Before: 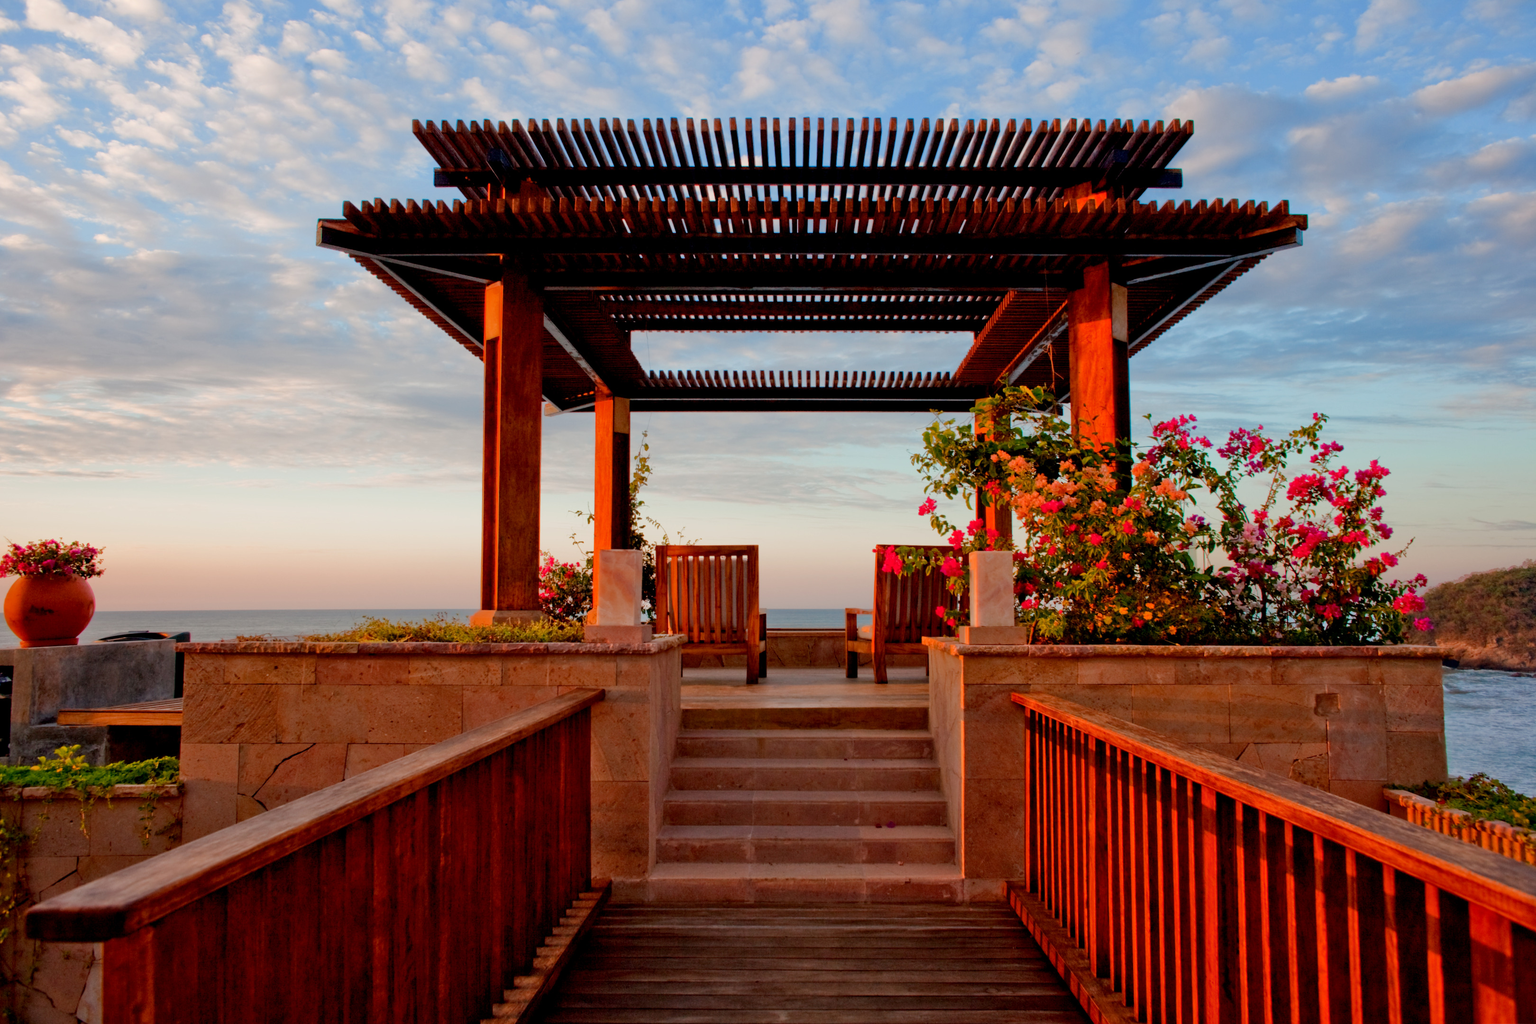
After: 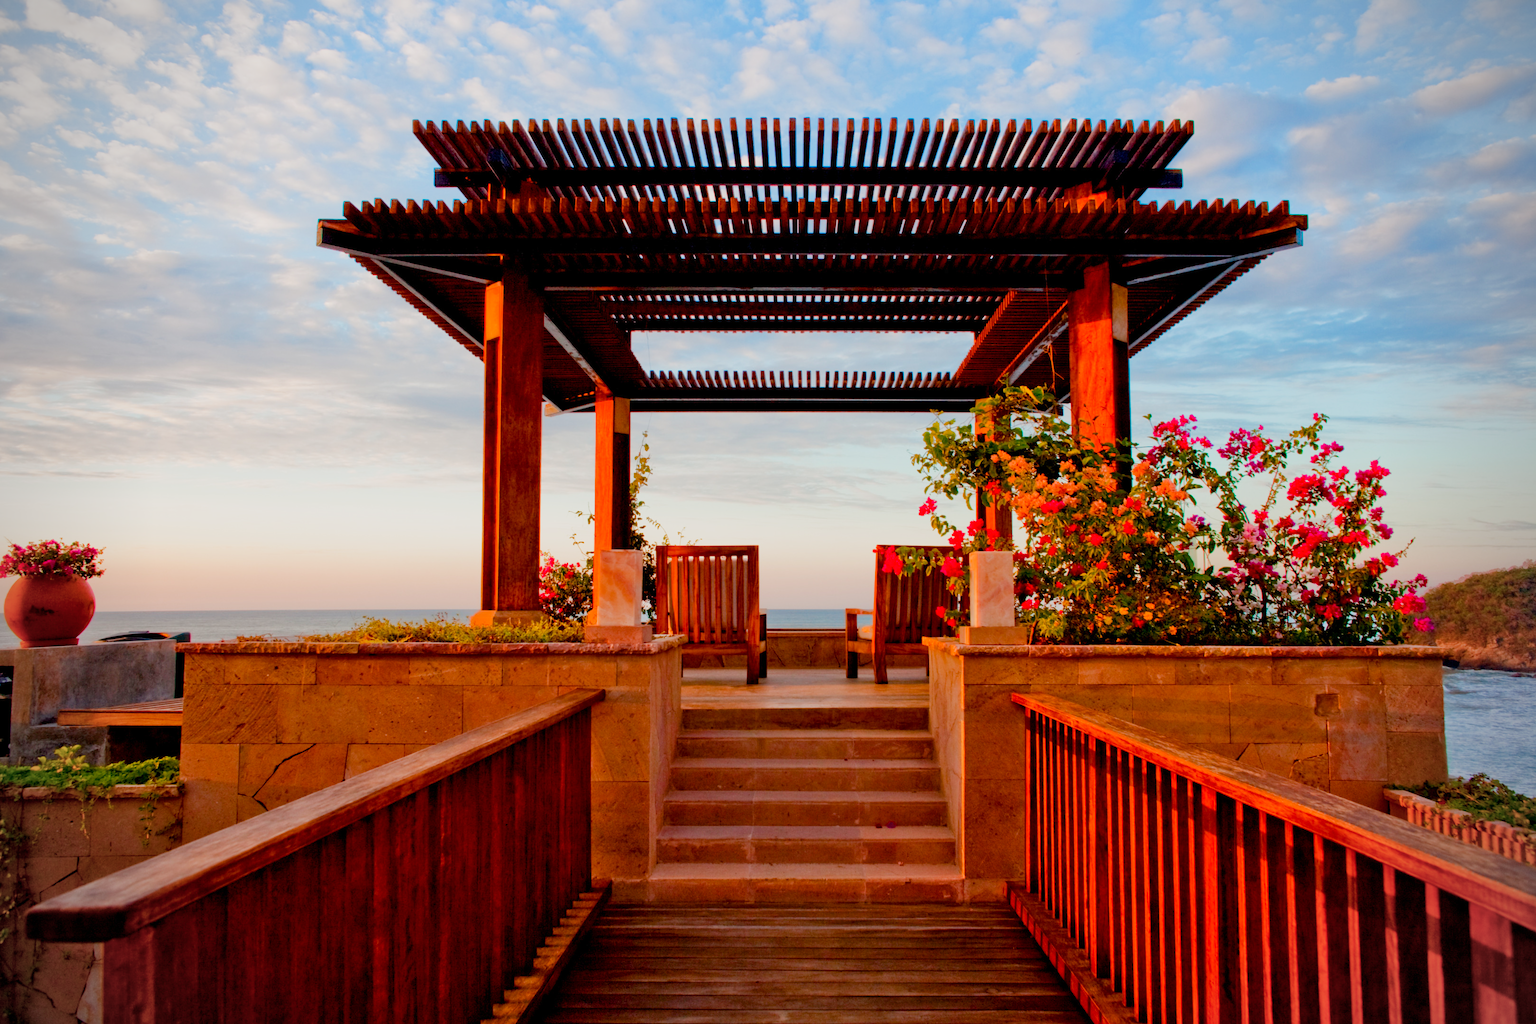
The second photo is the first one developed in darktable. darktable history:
base curve: curves: ch0 [(0, 0) (0.088, 0.125) (0.176, 0.251) (0.354, 0.501) (0.613, 0.749) (1, 0.877)], preserve colors none
color balance rgb: shadows lift › chroma 1.033%, shadows lift › hue 30.17°, perceptual saturation grading › global saturation 25.076%, perceptual saturation grading › highlights -27.925%, perceptual saturation grading › shadows 32.79%, contrast -9.988%
vignetting: on, module defaults
